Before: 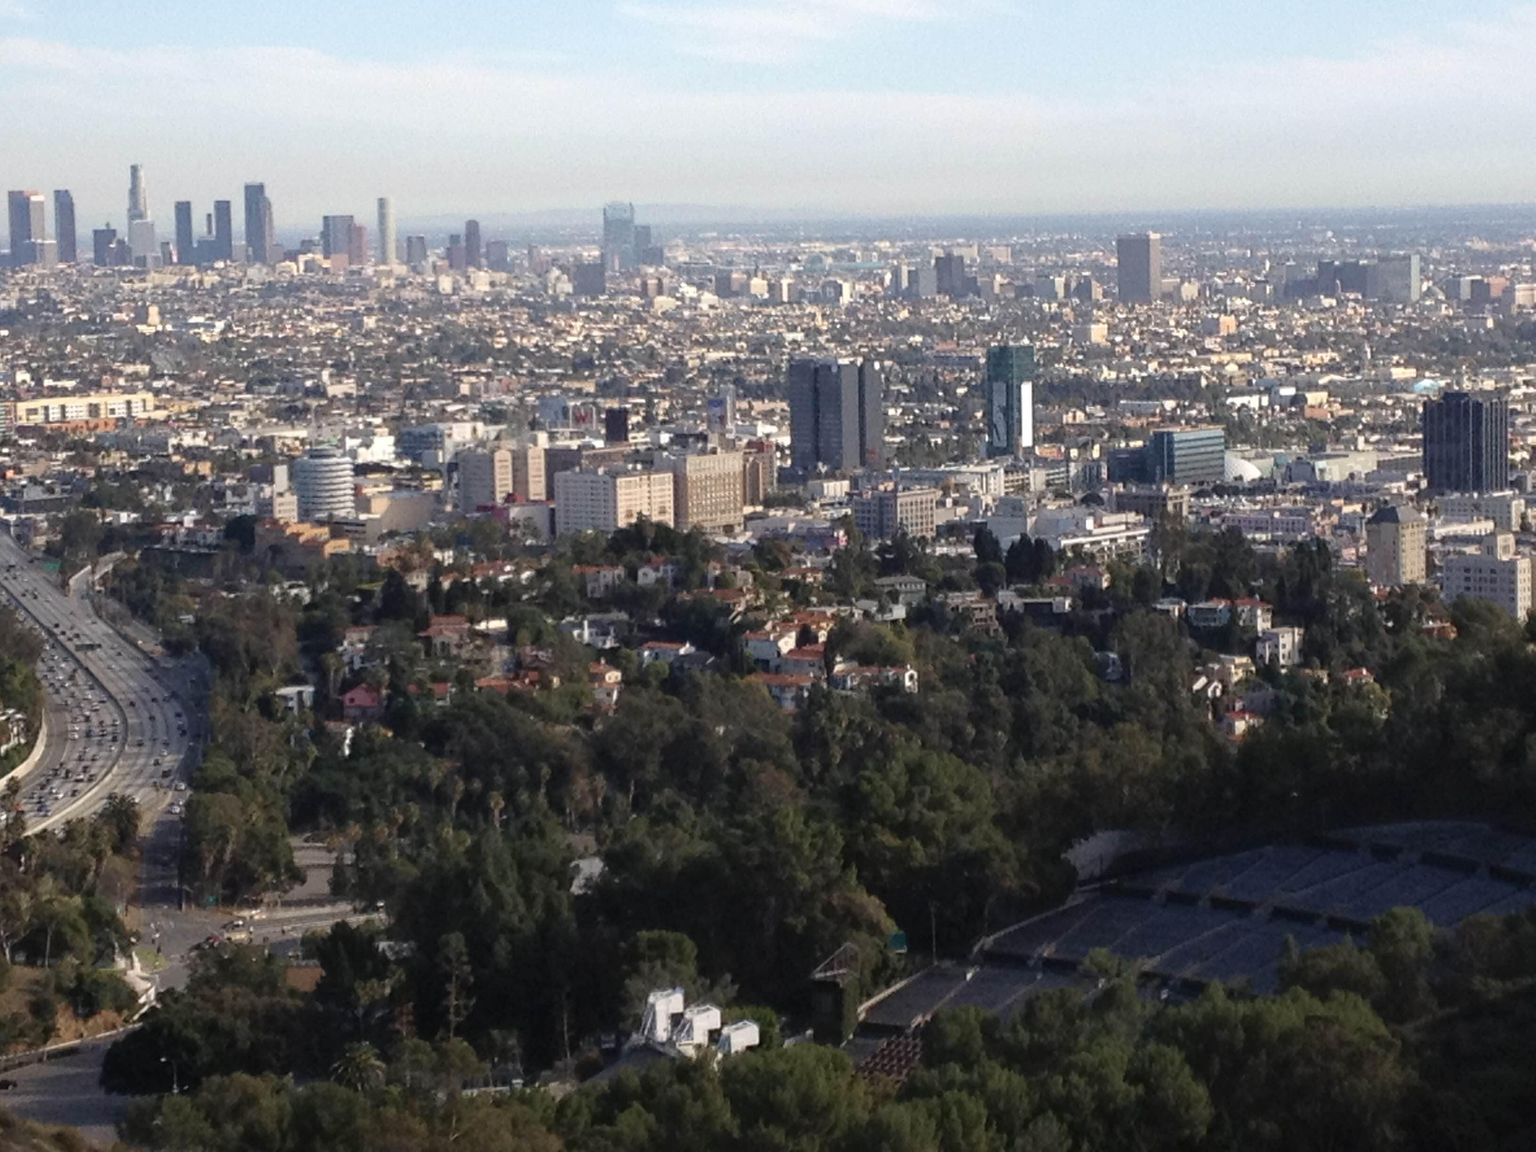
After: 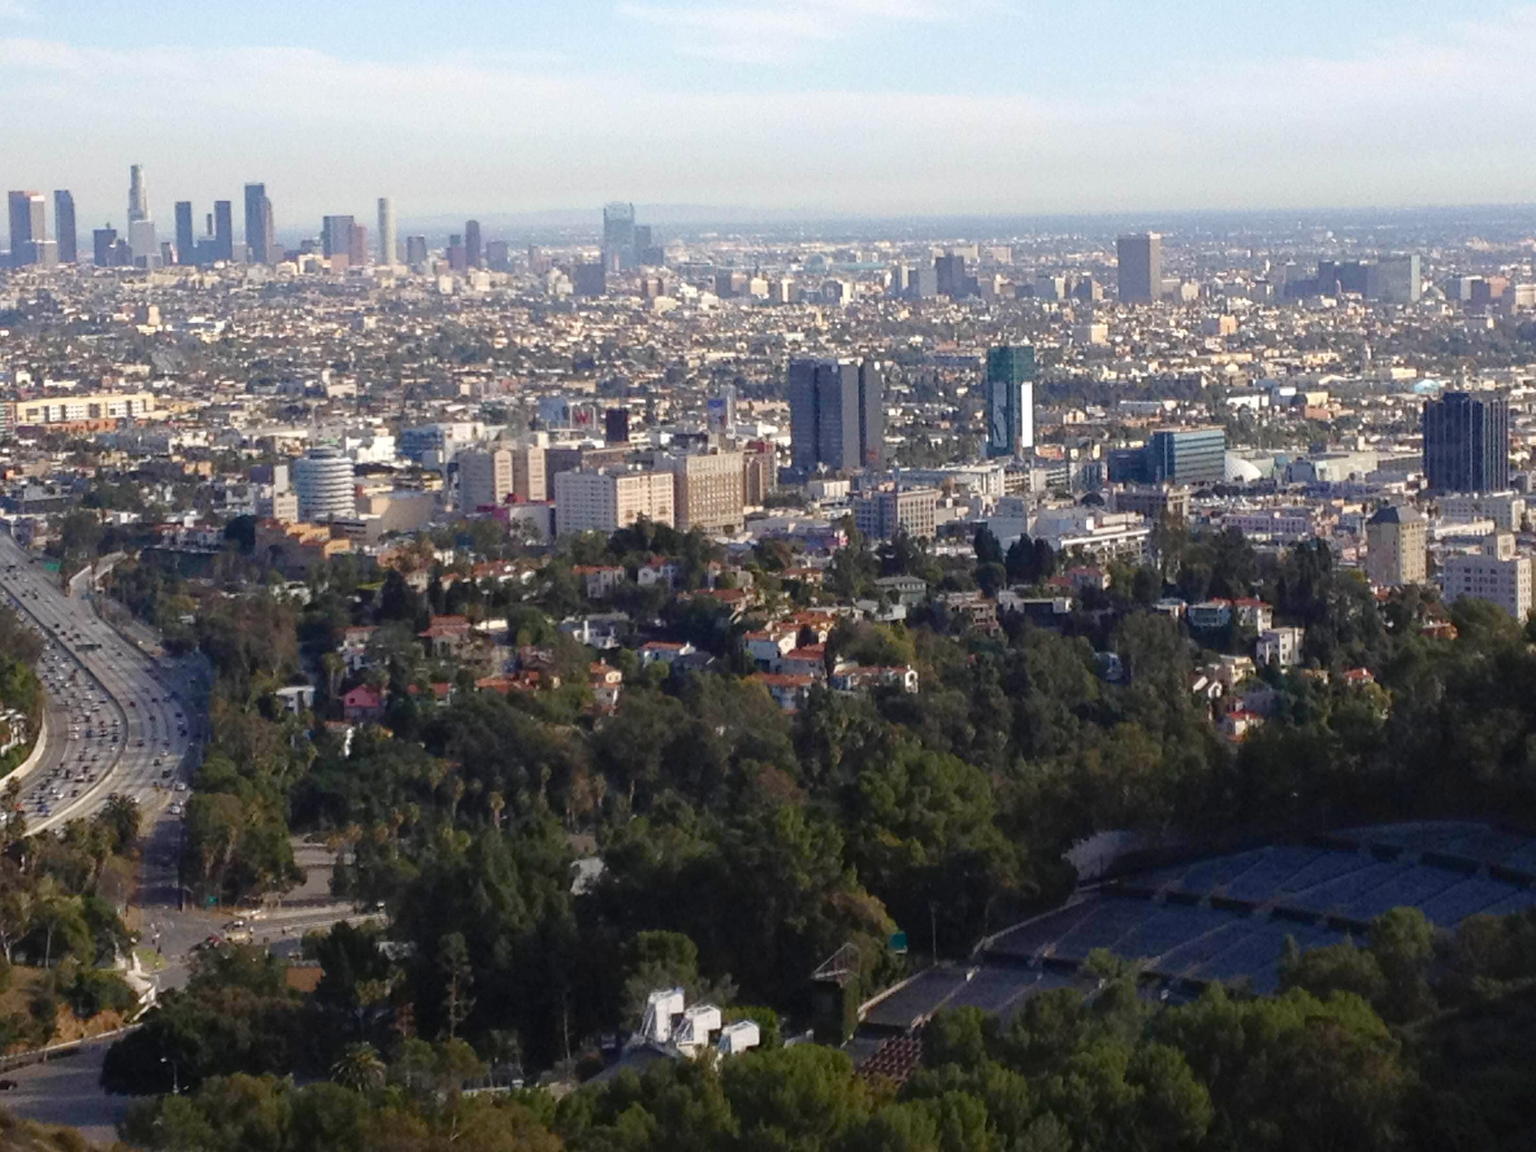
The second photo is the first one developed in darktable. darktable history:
color zones: curves: ch1 [(0, 0.469) (0.01, 0.469) (0.12, 0.446) (0.248, 0.469) (0.5, 0.5) (0.748, 0.5) (0.99, 0.469) (1, 0.469)]
color balance rgb: perceptual saturation grading › global saturation 35%, perceptual saturation grading › highlights -30%, perceptual saturation grading › shadows 35%, perceptual brilliance grading › global brilliance 3%, perceptual brilliance grading › highlights -3%, perceptual brilliance grading › shadows 3%
